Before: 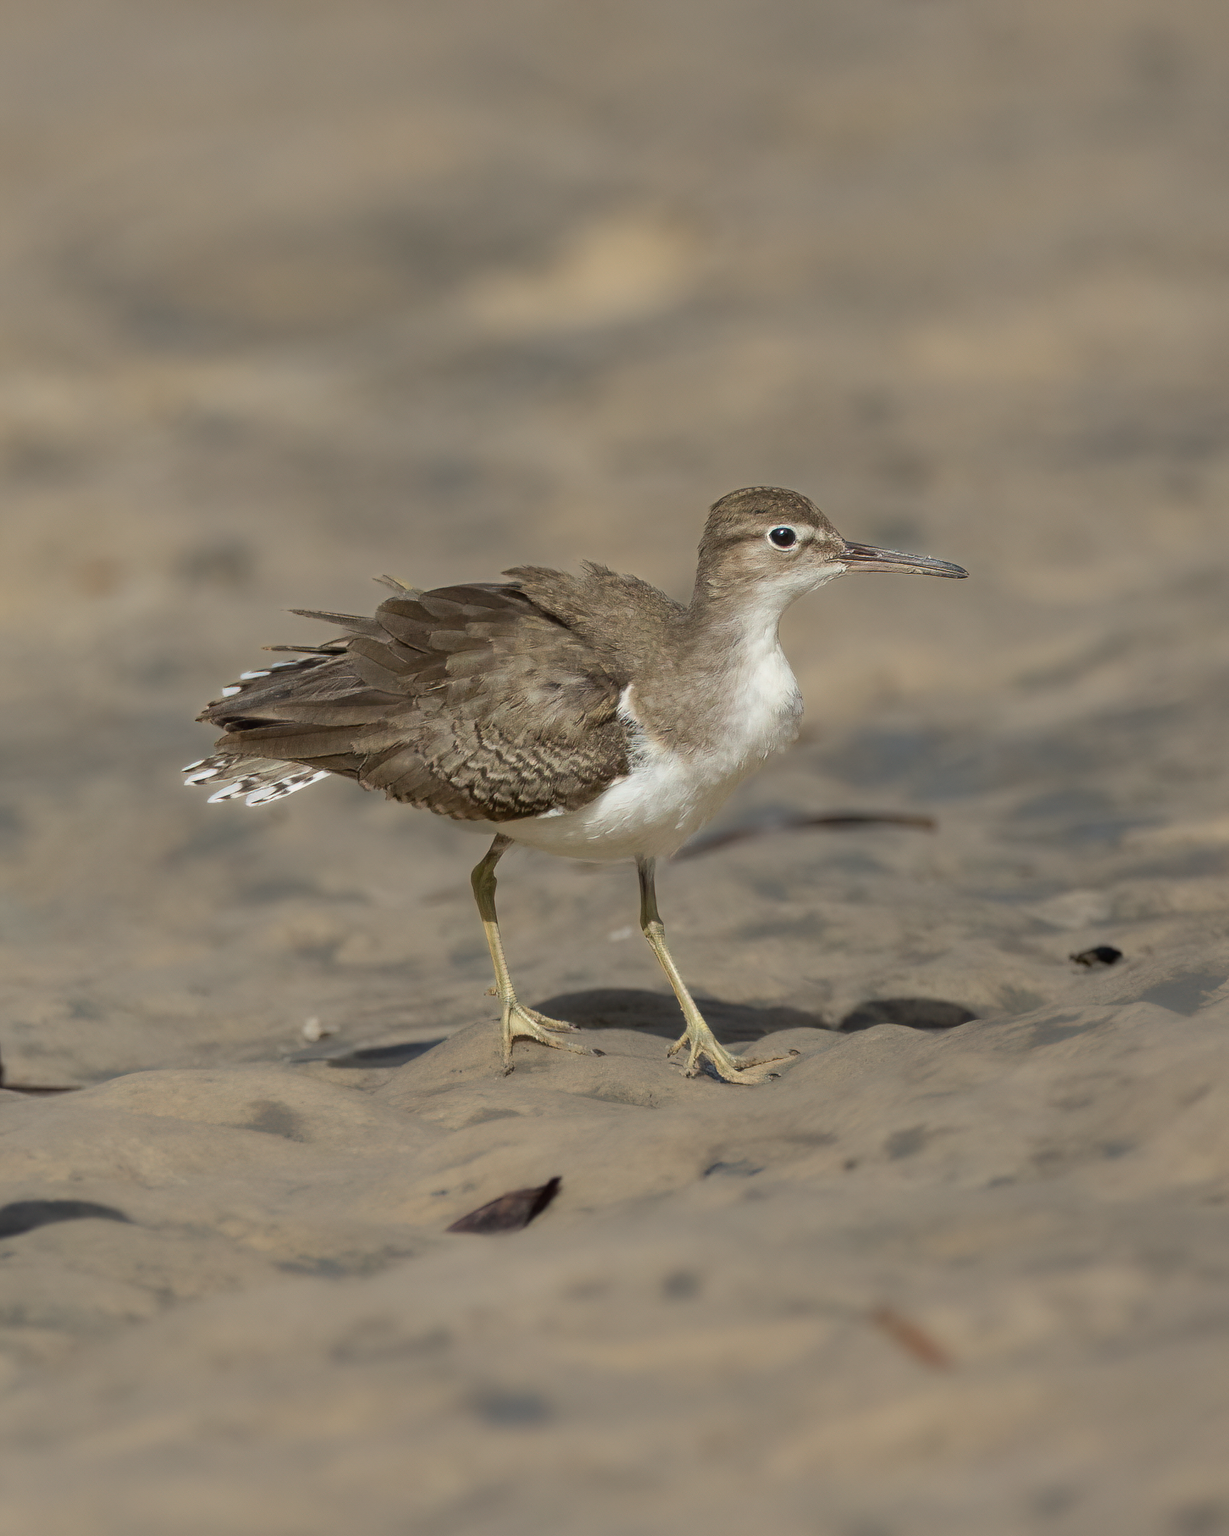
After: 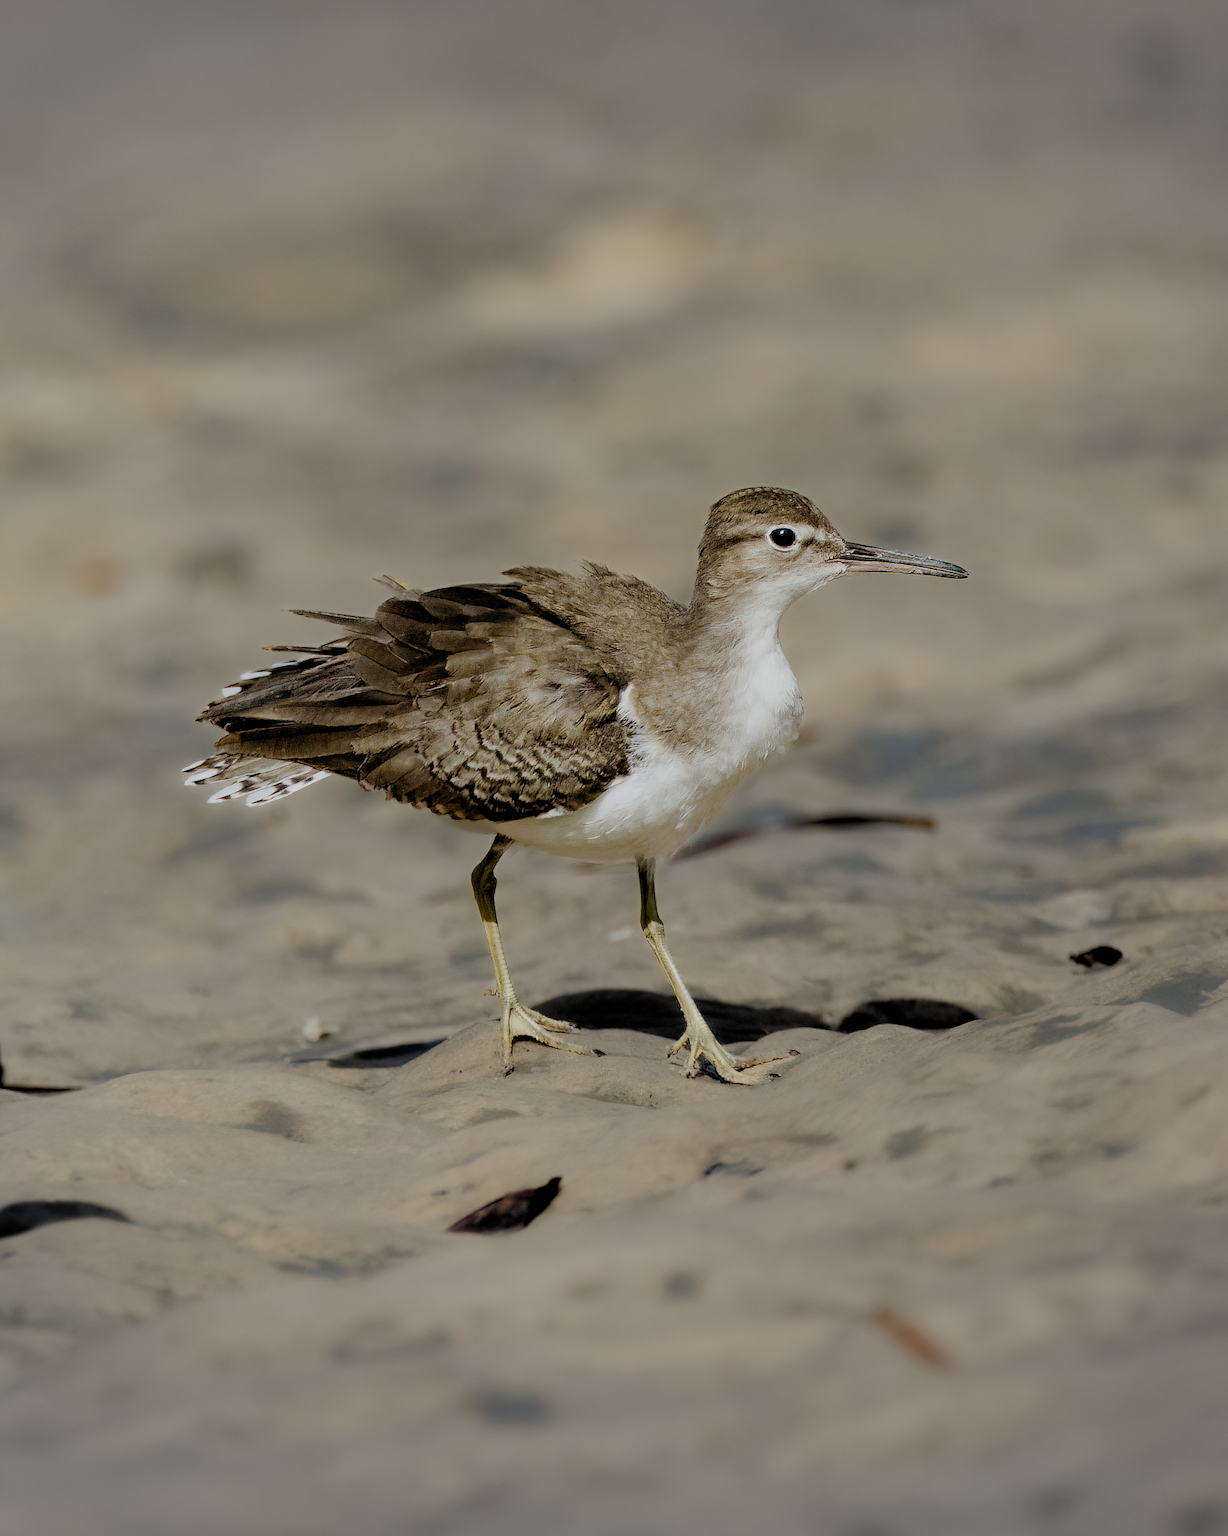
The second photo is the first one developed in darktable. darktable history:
vignetting: fall-off start 100%, brightness -0.282, width/height ratio 1.31
filmic rgb: black relative exposure -2.85 EV, white relative exposure 4.56 EV, hardness 1.77, contrast 1.25, preserve chrominance no, color science v5 (2021)
white balance: red 0.976, blue 1.04
